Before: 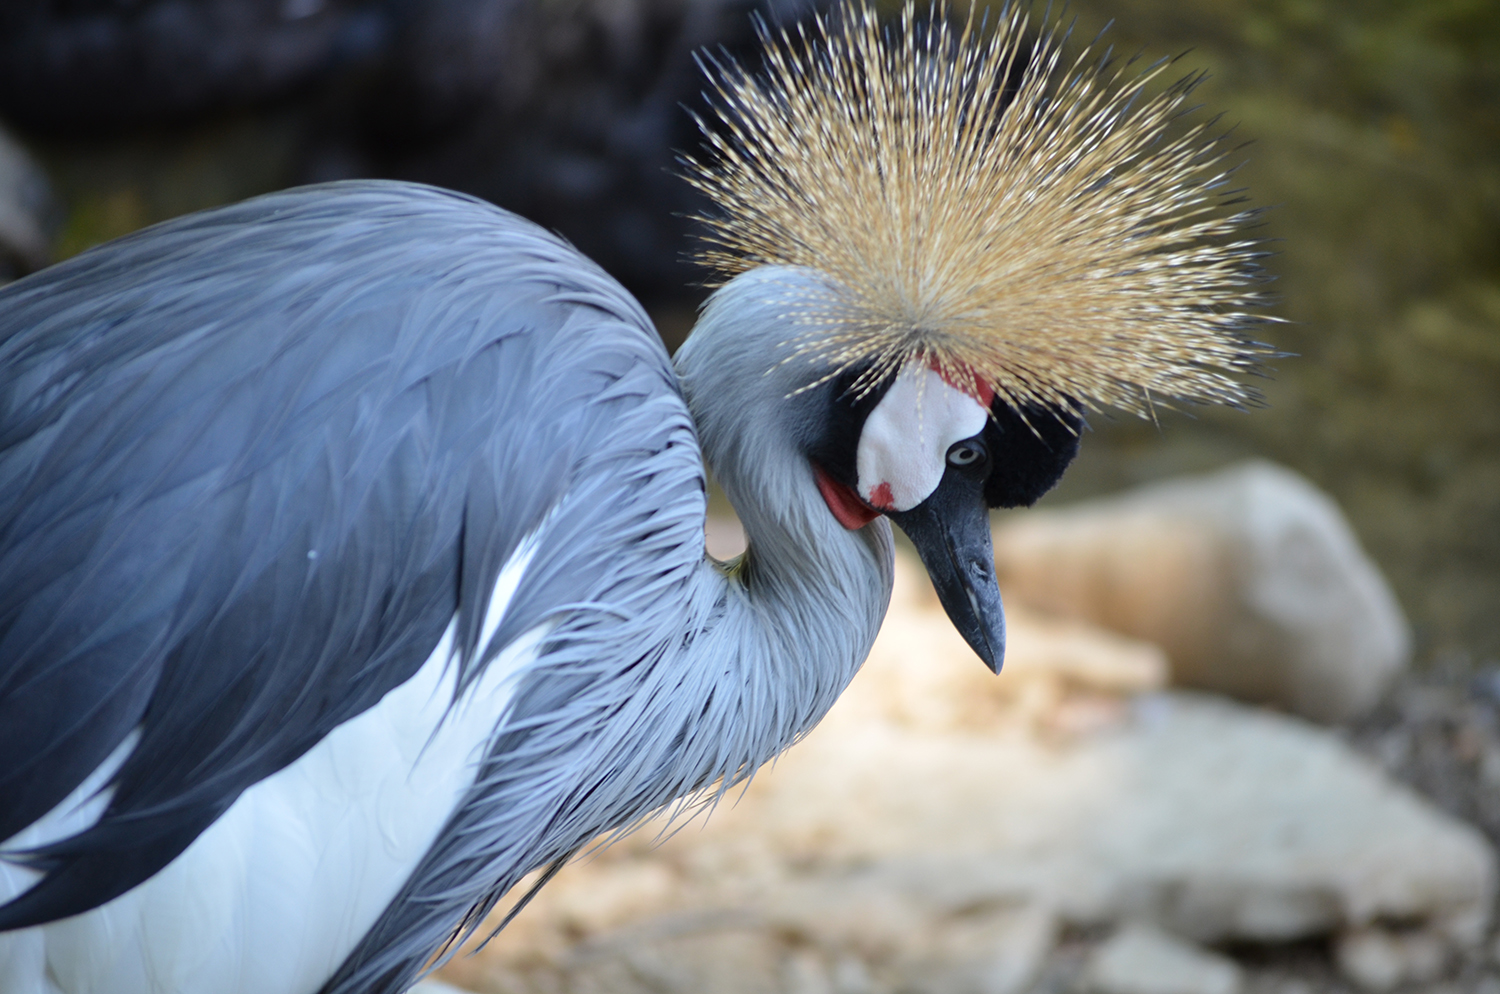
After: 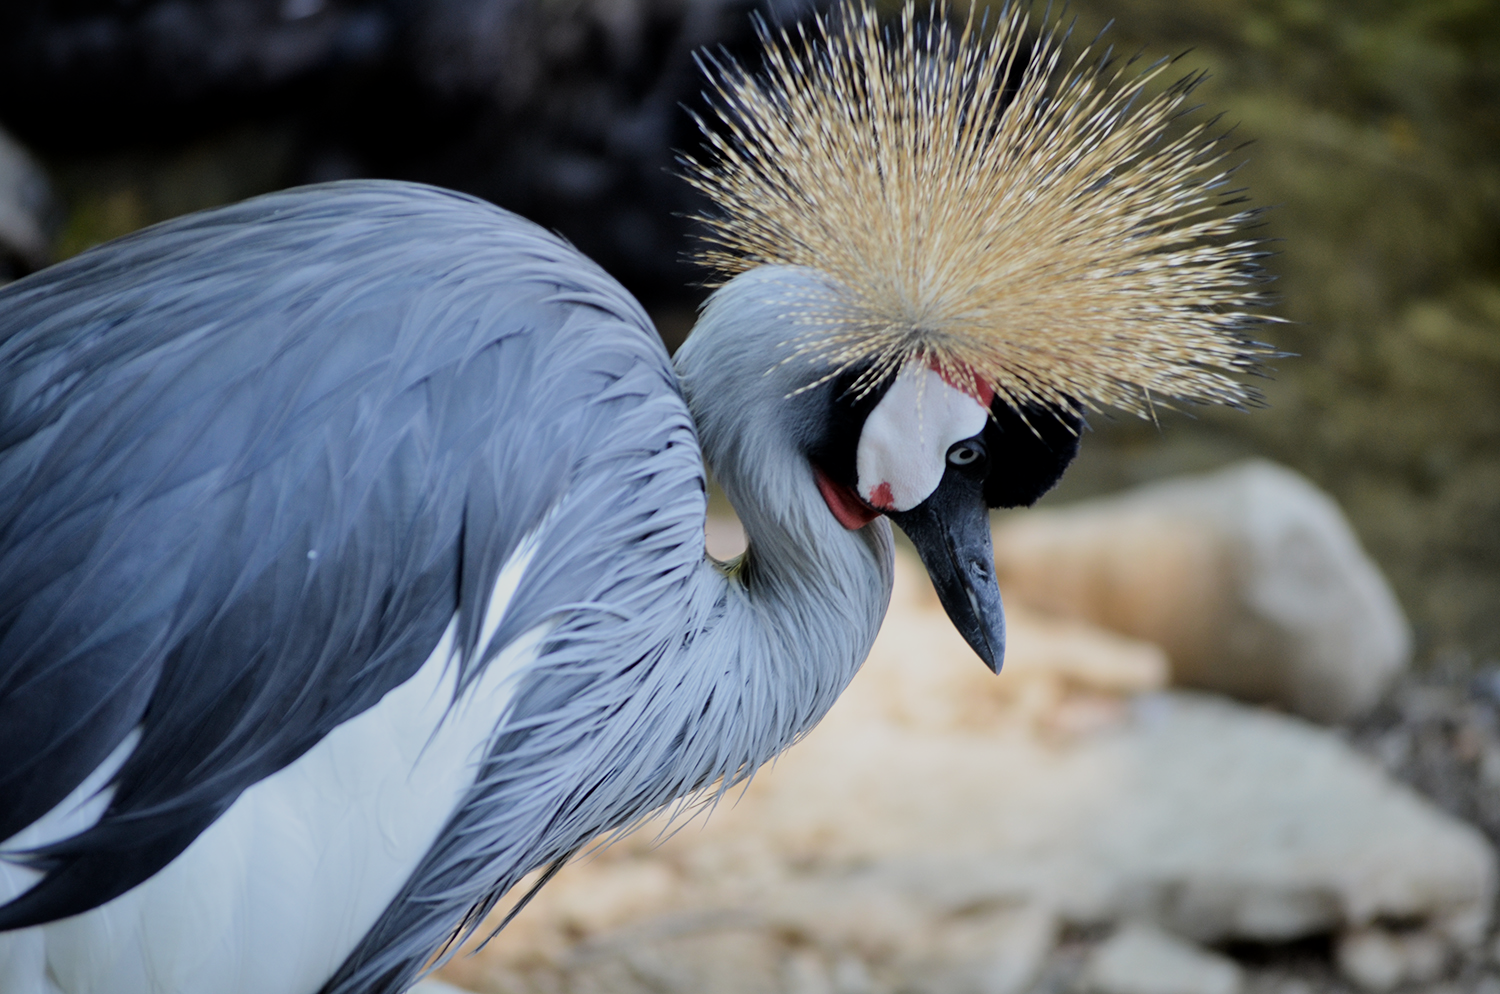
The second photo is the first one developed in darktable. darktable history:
filmic rgb: black relative exposure -7.65 EV, white relative exposure 4.56 EV, hardness 3.61, contrast 1.05
local contrast: mode bilateral grid, contrast 20, coarseness 50, detail 120%, midtone range 0.2
